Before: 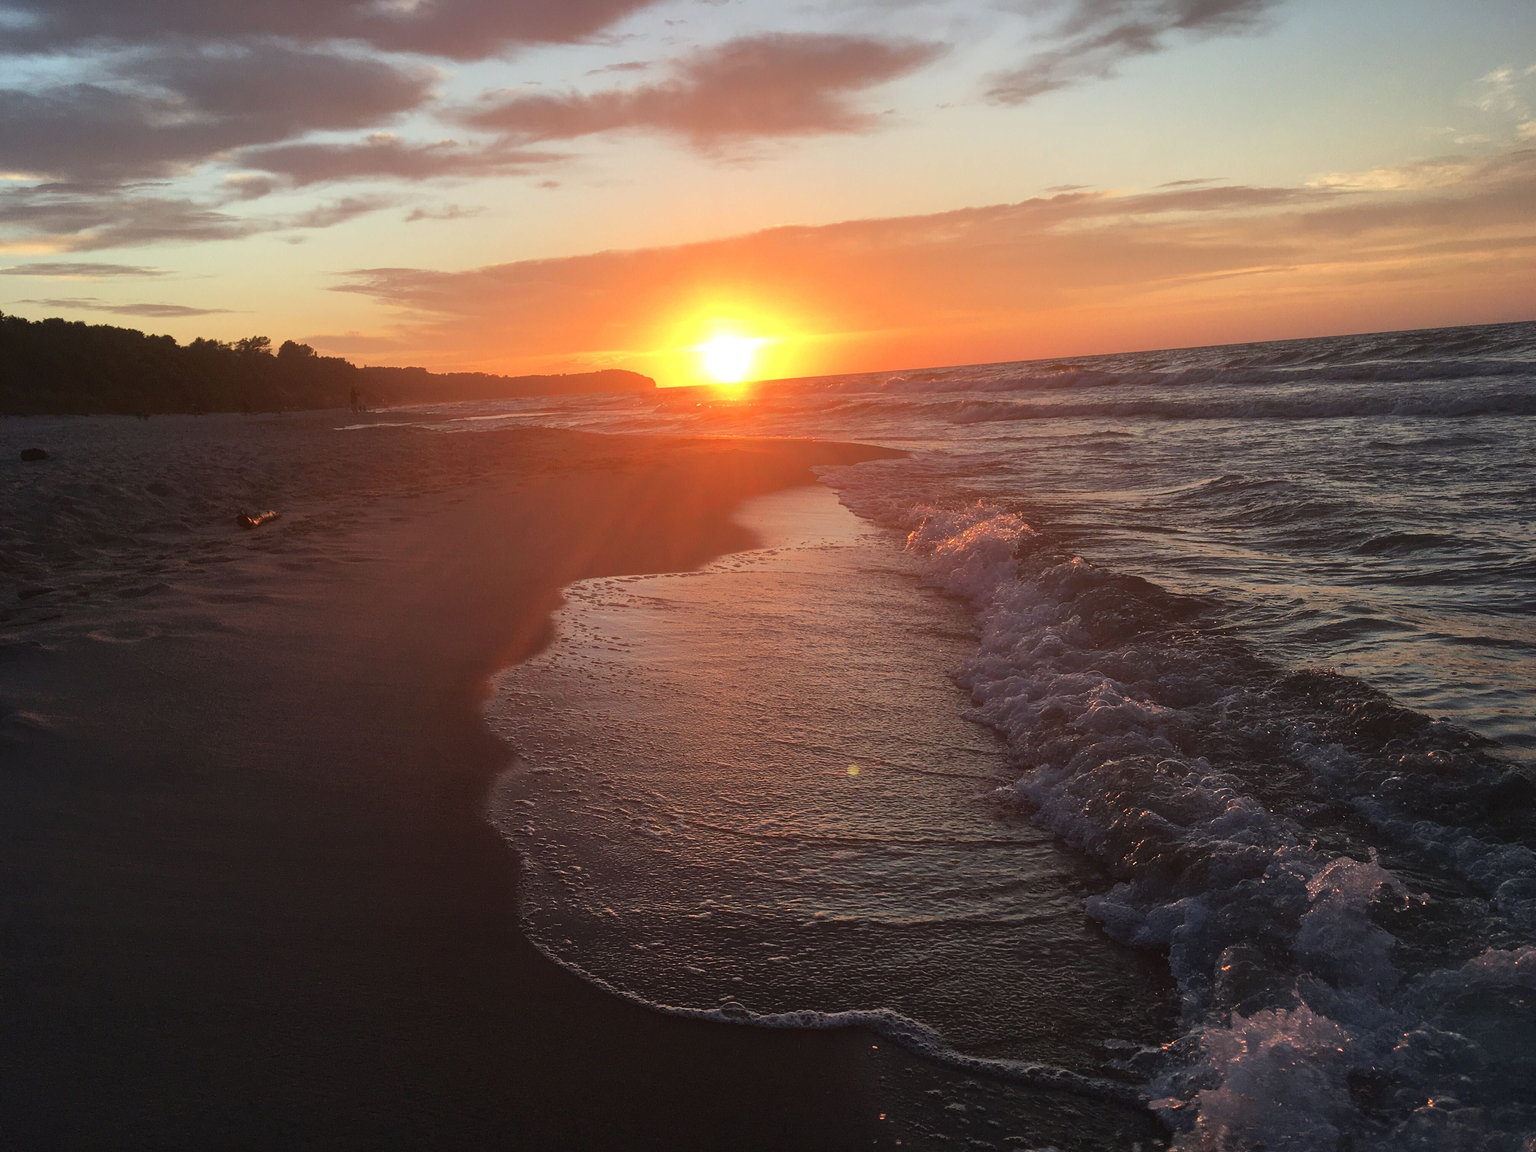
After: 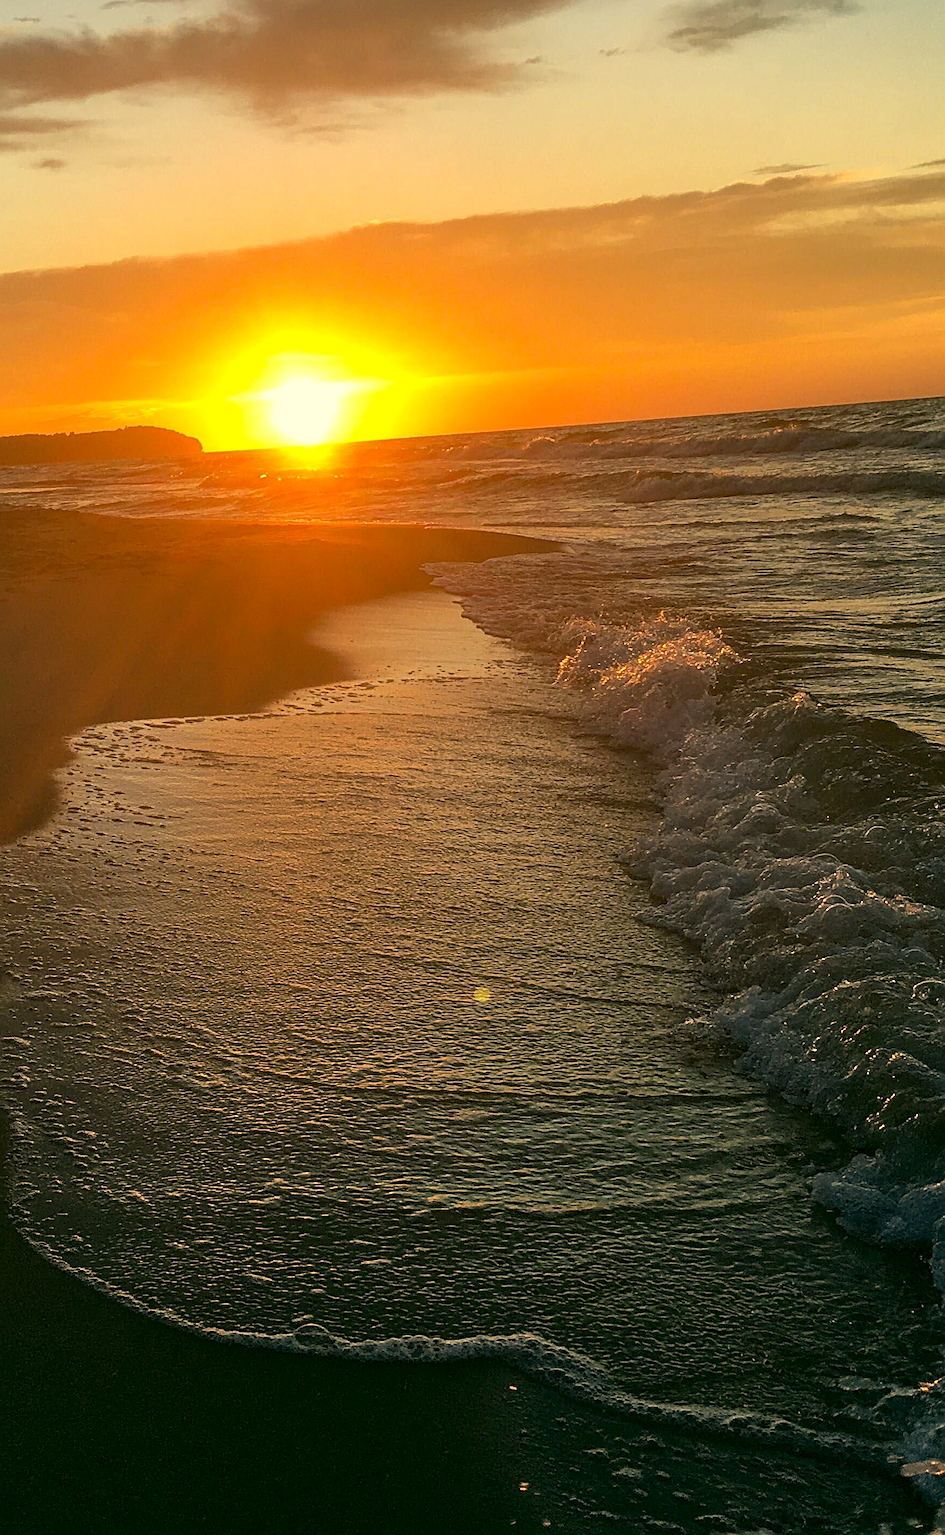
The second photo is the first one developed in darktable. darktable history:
crop: left 33.452%, top 6.025%, right 23.155%
local contrast: highlights 25%, shadows 75%, midtone range 0.75
sharpen: radius 2.531, amount 0.628
tone equalizer: on, module defaults
exposure: black level correction 0.001, compensate highlight preservation false
haze removal: compatibility mode true, adaptive false
color correction: highlights a* 5.3, highlights b* 24.26, shadows a* -15.58, shadows b* 4.02
